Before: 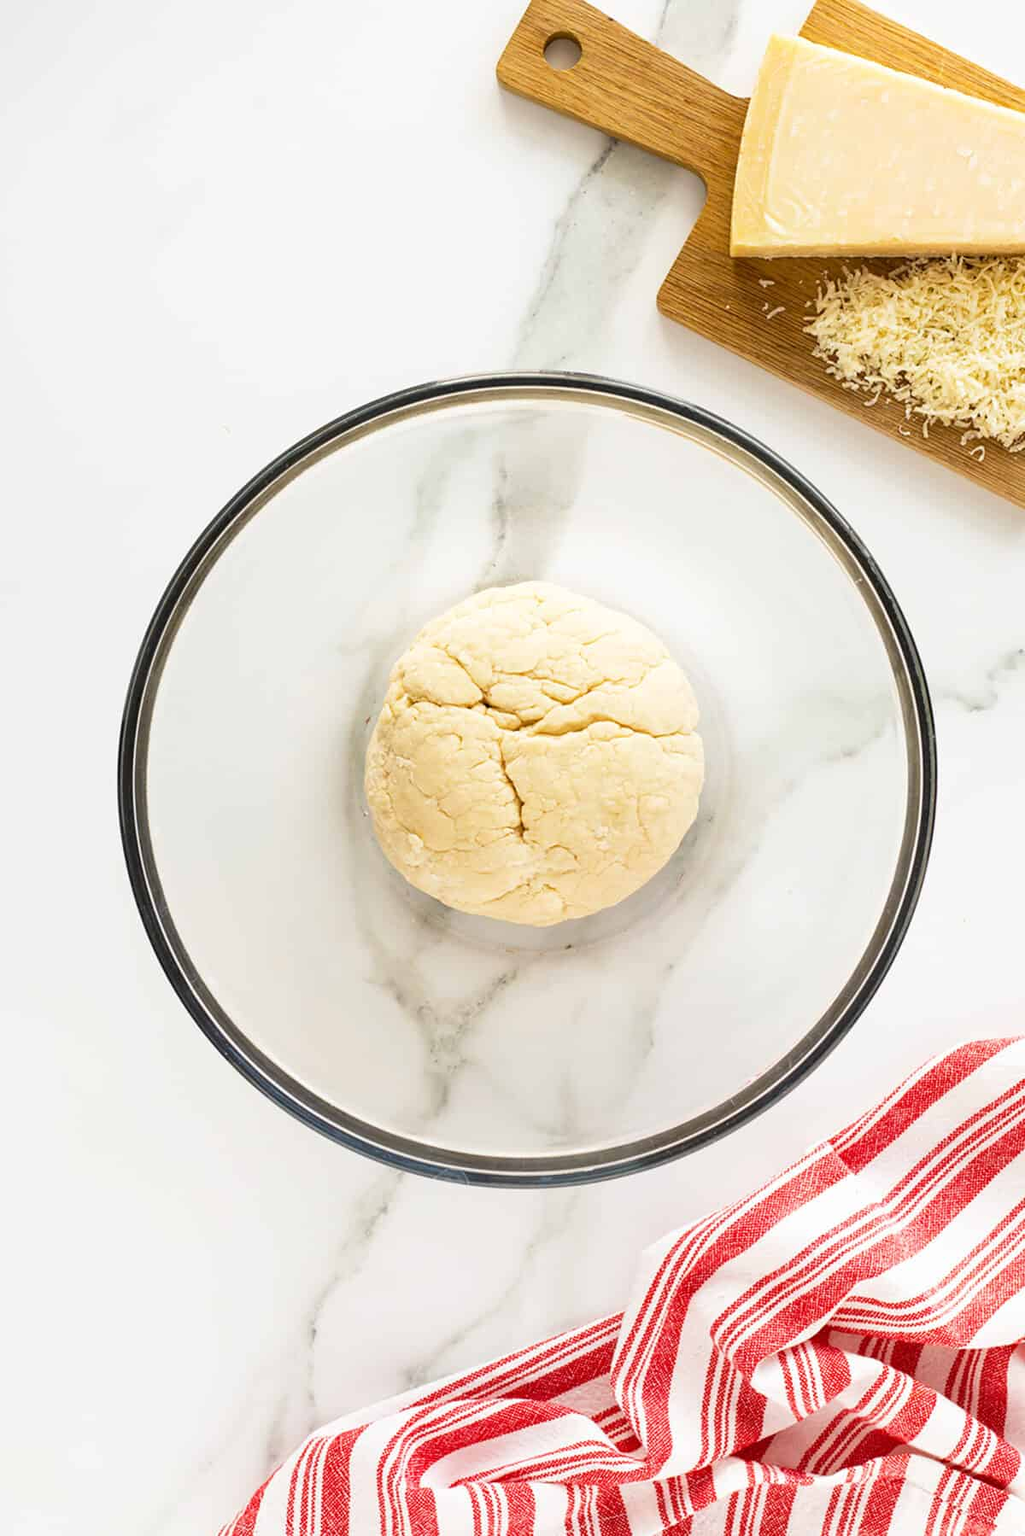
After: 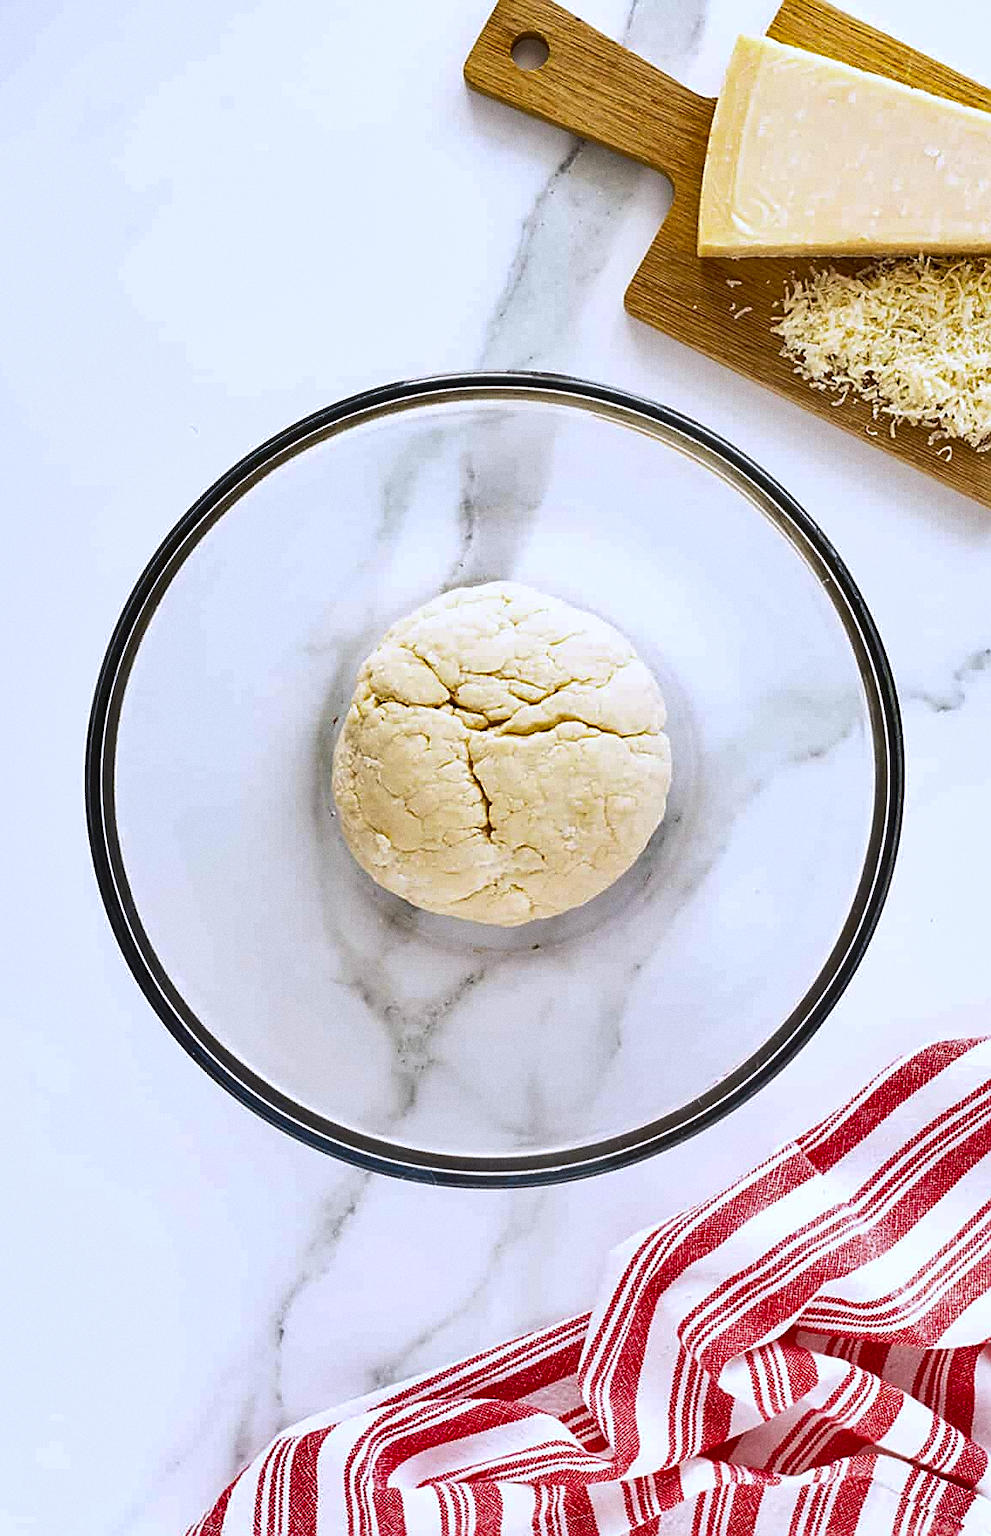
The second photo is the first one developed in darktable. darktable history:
crop and rotate: left 3.238%
grain: on, module defaults
sharpen: on, module defaults
shadows and highlights: shadows 53, soften with gaussian
white balance: red 0.967, blue 1.119, emerald 0.756
